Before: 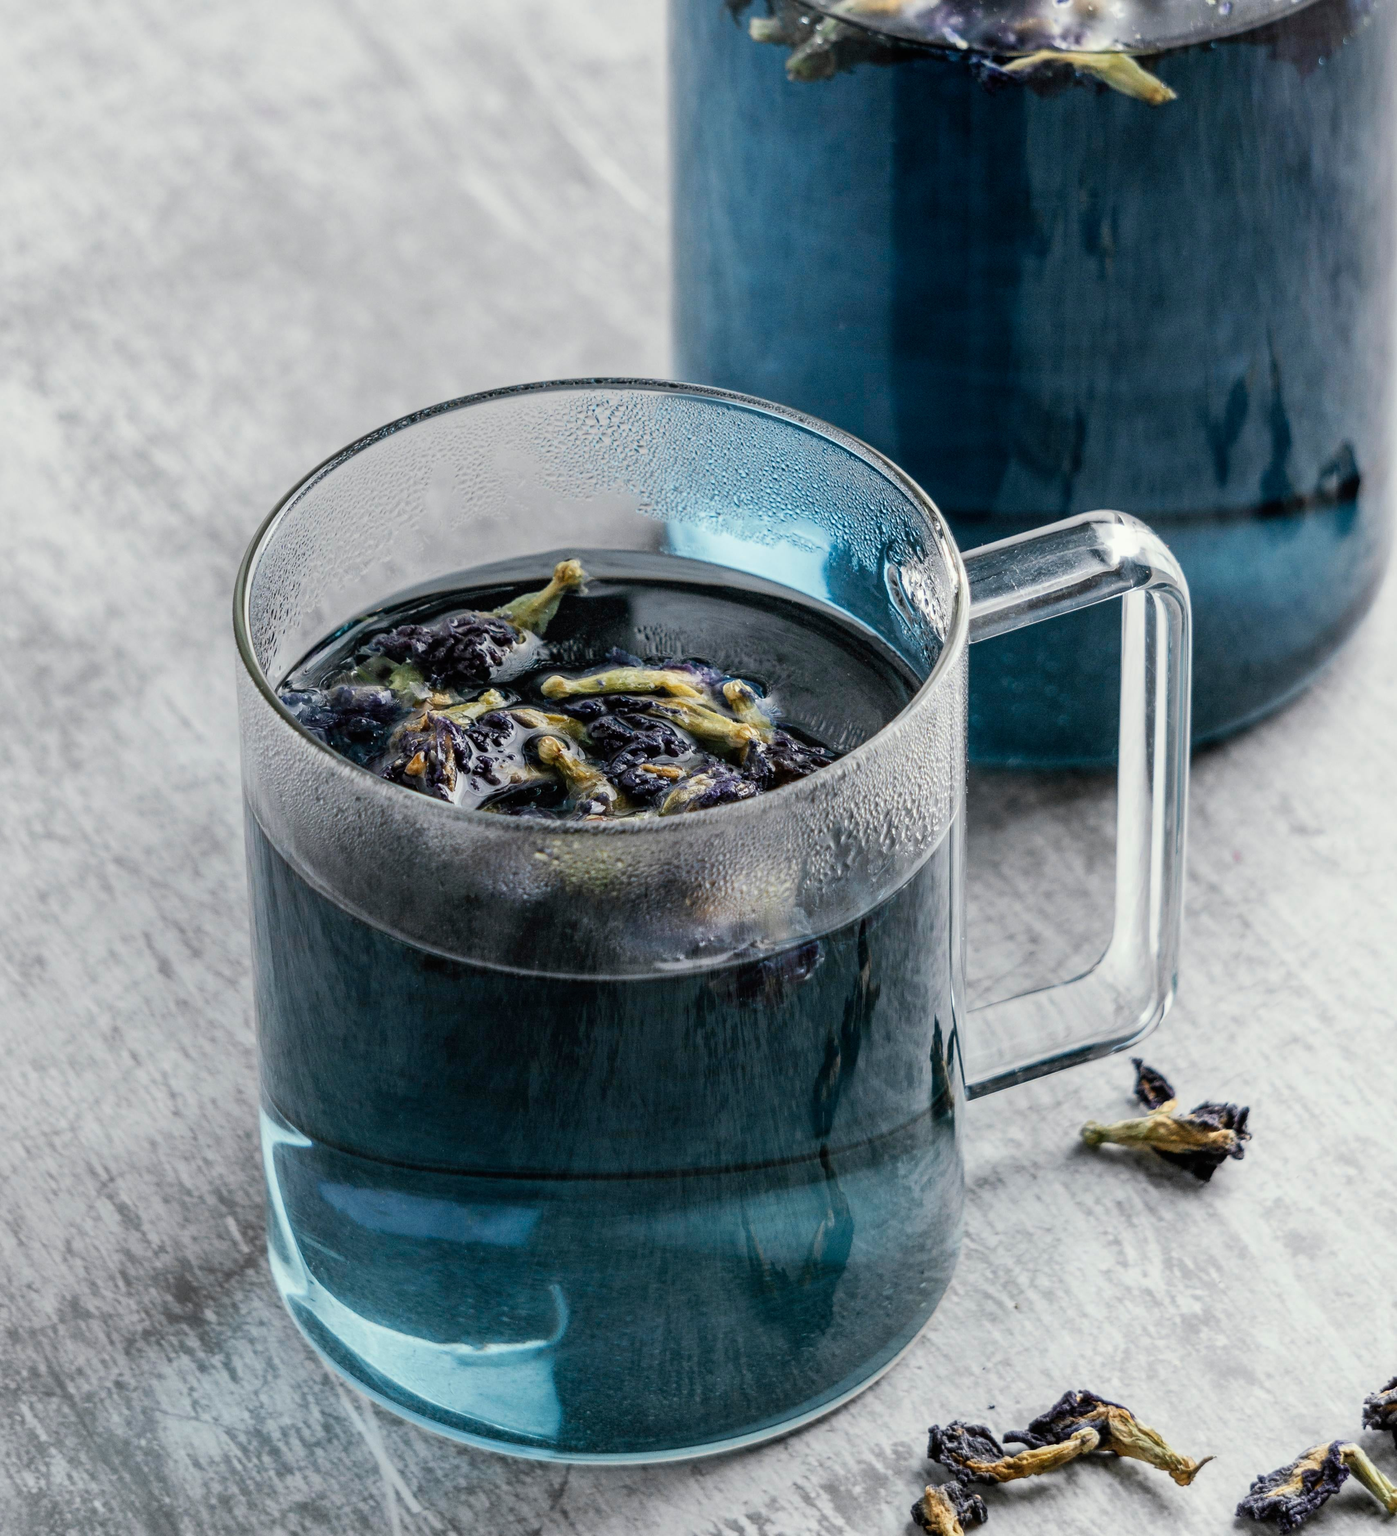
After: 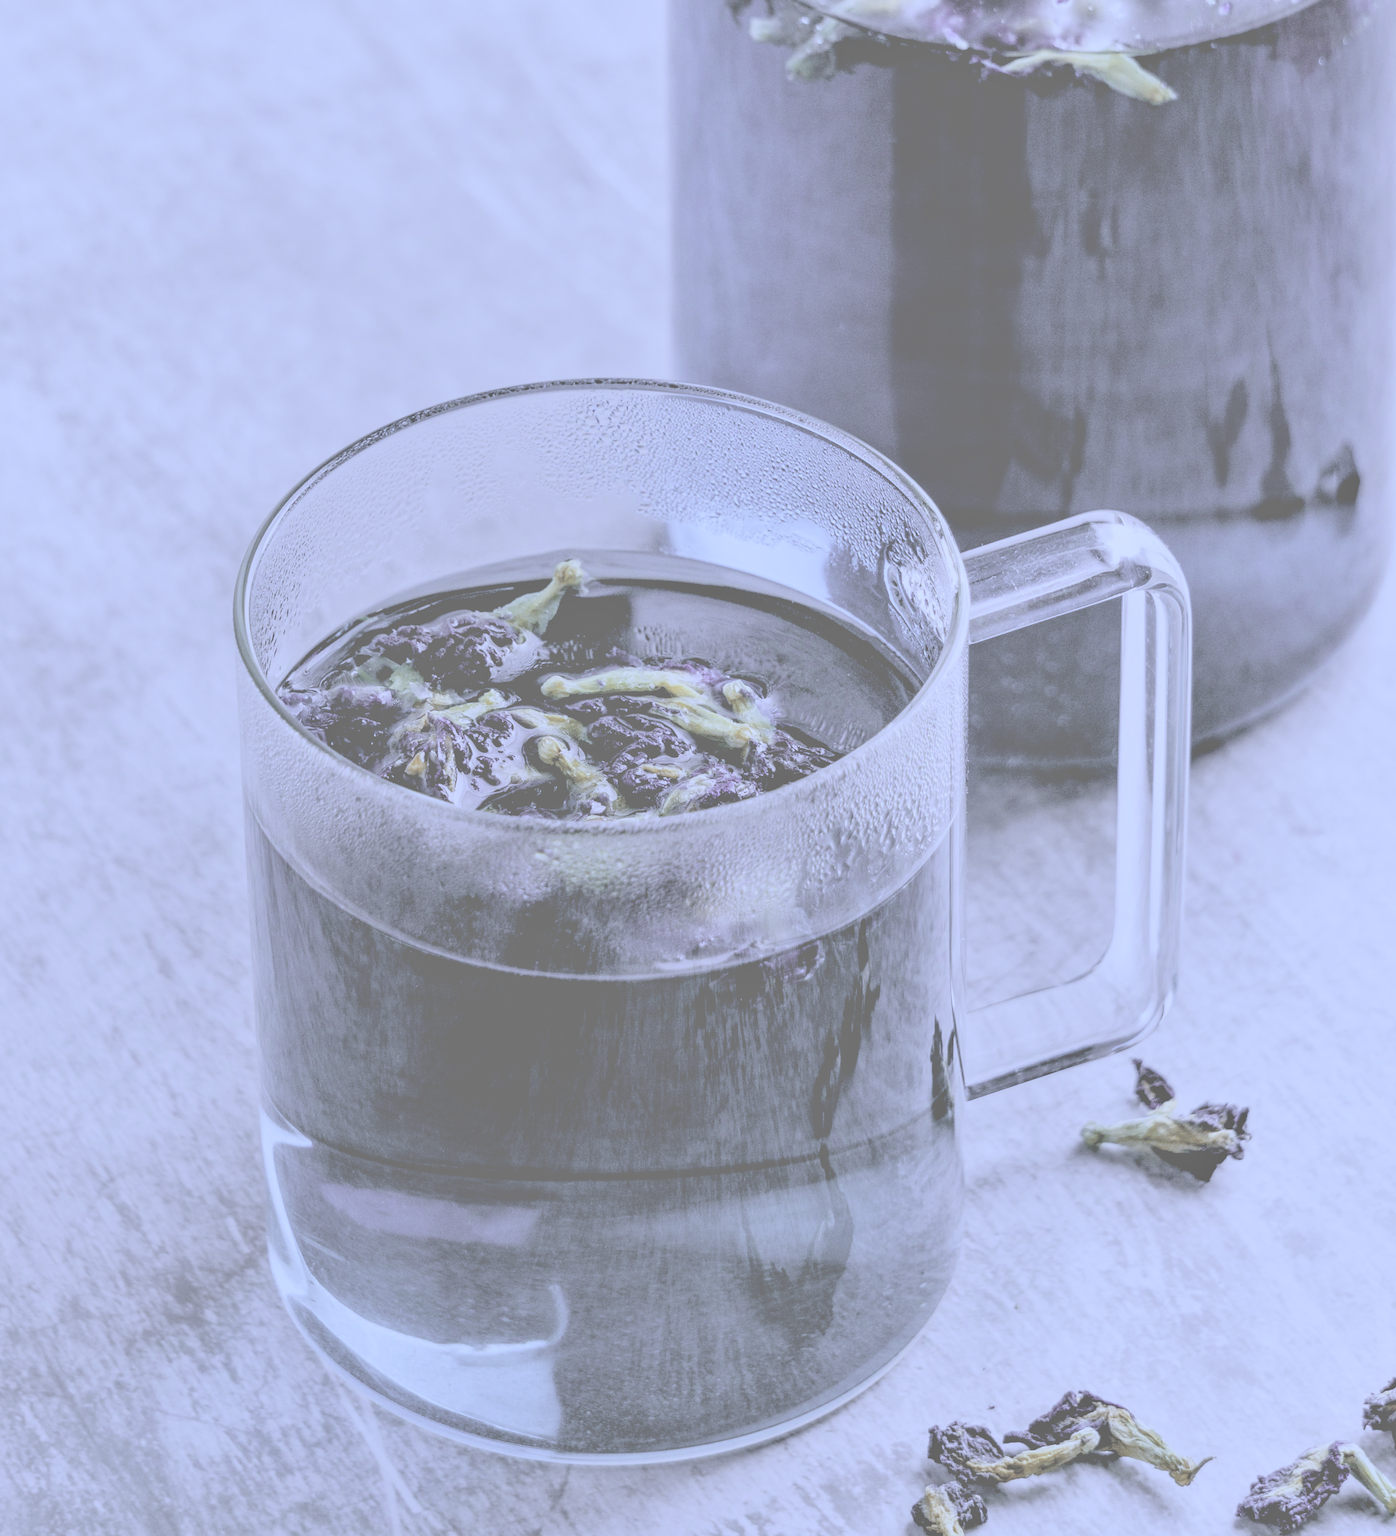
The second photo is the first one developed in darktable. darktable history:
color balance rgb: linear chroma grading › global chroma 25%, perceptual saturation grading › global saturation 50%
contrast brightness saturation: contrast -0.32, brightness 0.75, saturation -0.78
white balance: red 0.766, blue 1.537
shadows and highlights: shadows 35, highlights -35, soften with gaussian
exposure: black level correction 0.011, compensate highlight preservation false
